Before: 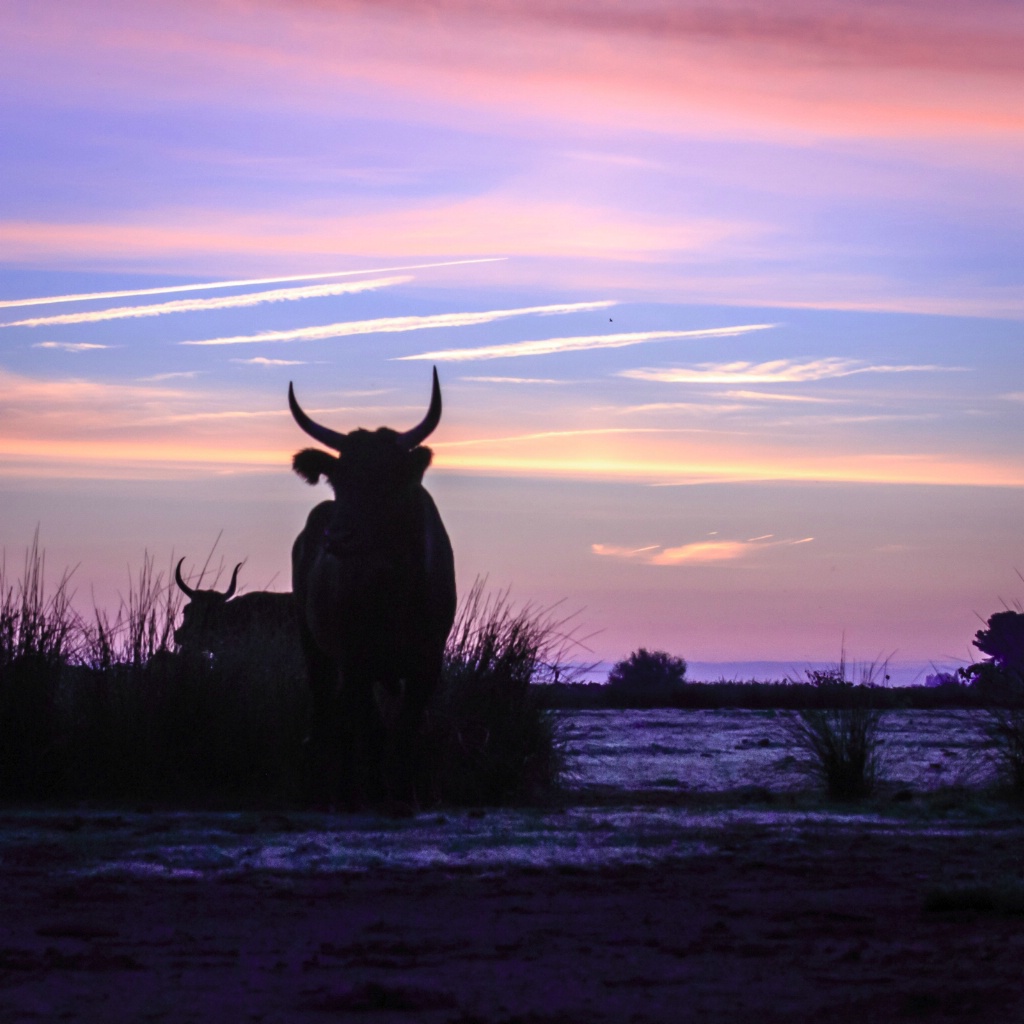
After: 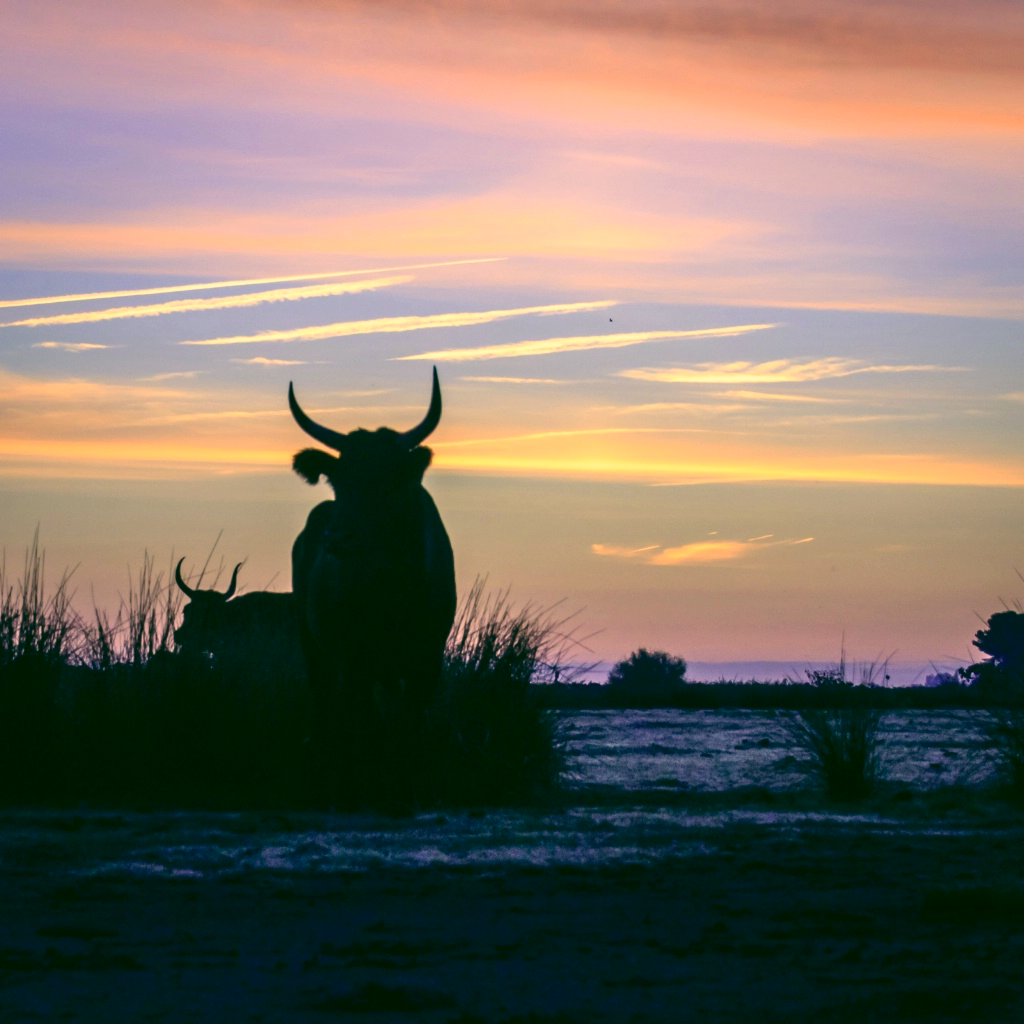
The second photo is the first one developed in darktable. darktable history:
color correction: highlights a* 5.65, highlights b* 33.18, shadows a* -25.19, shadows b* 3.89
